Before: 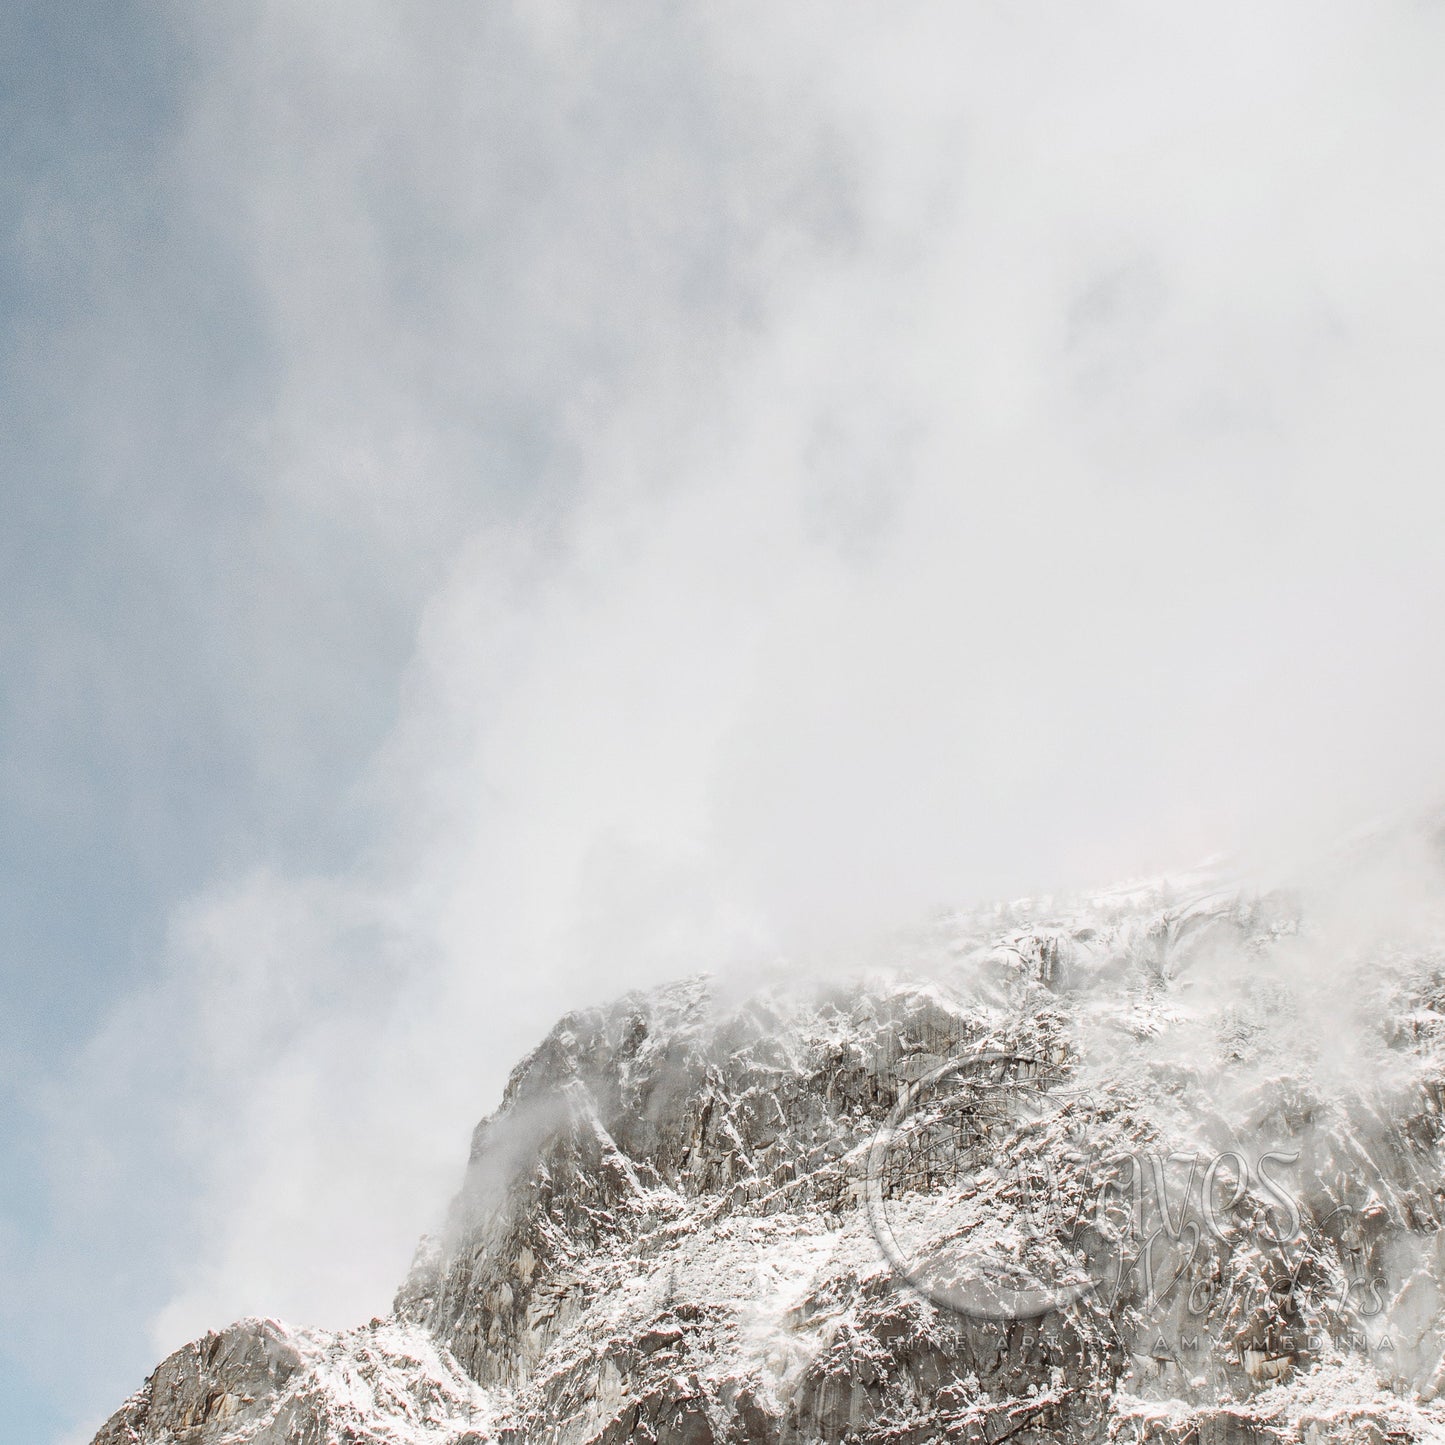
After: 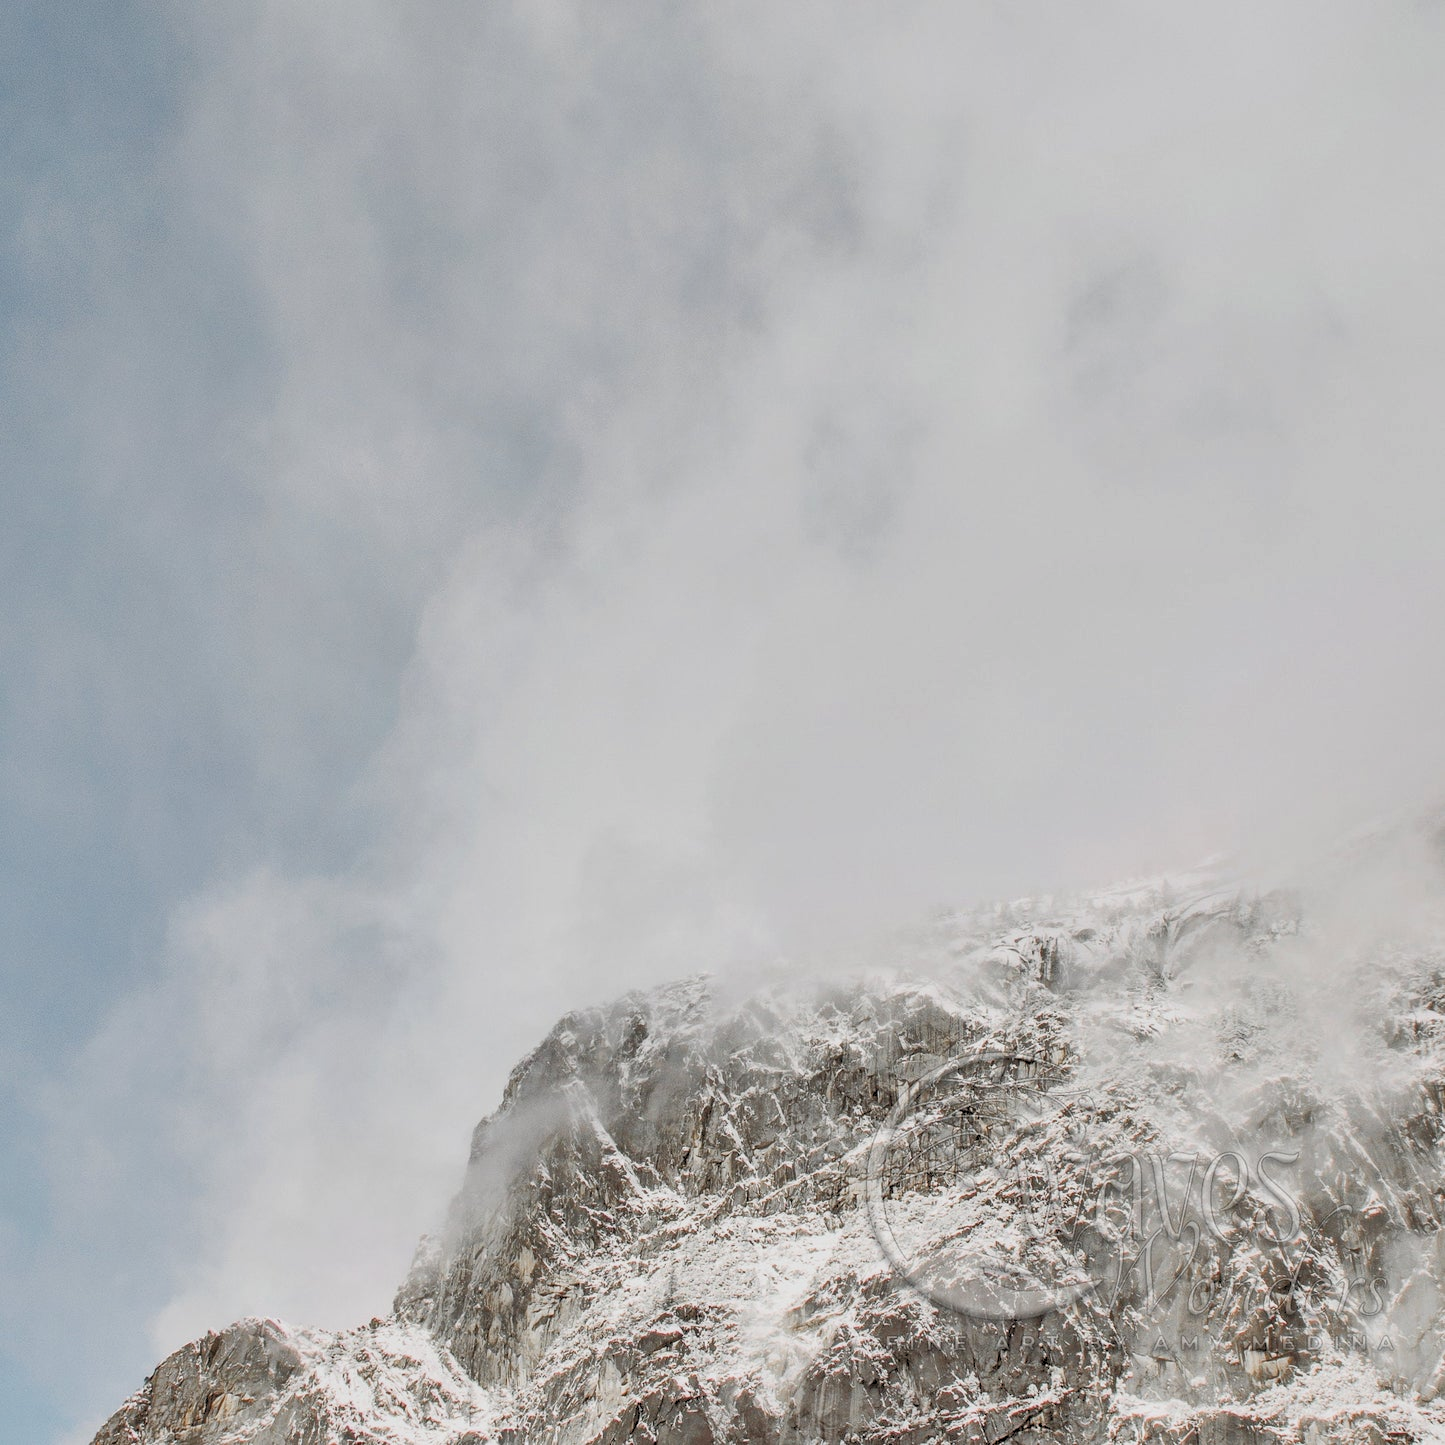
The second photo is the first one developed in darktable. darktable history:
rgb levels: preserve colors sum RGB, levels [[0.038, 0.433, 0.934], [0, 0.5, 1], [0, 0.5, 1]]
shadows and highlights: low approximation 0.01, soften with gaussian
